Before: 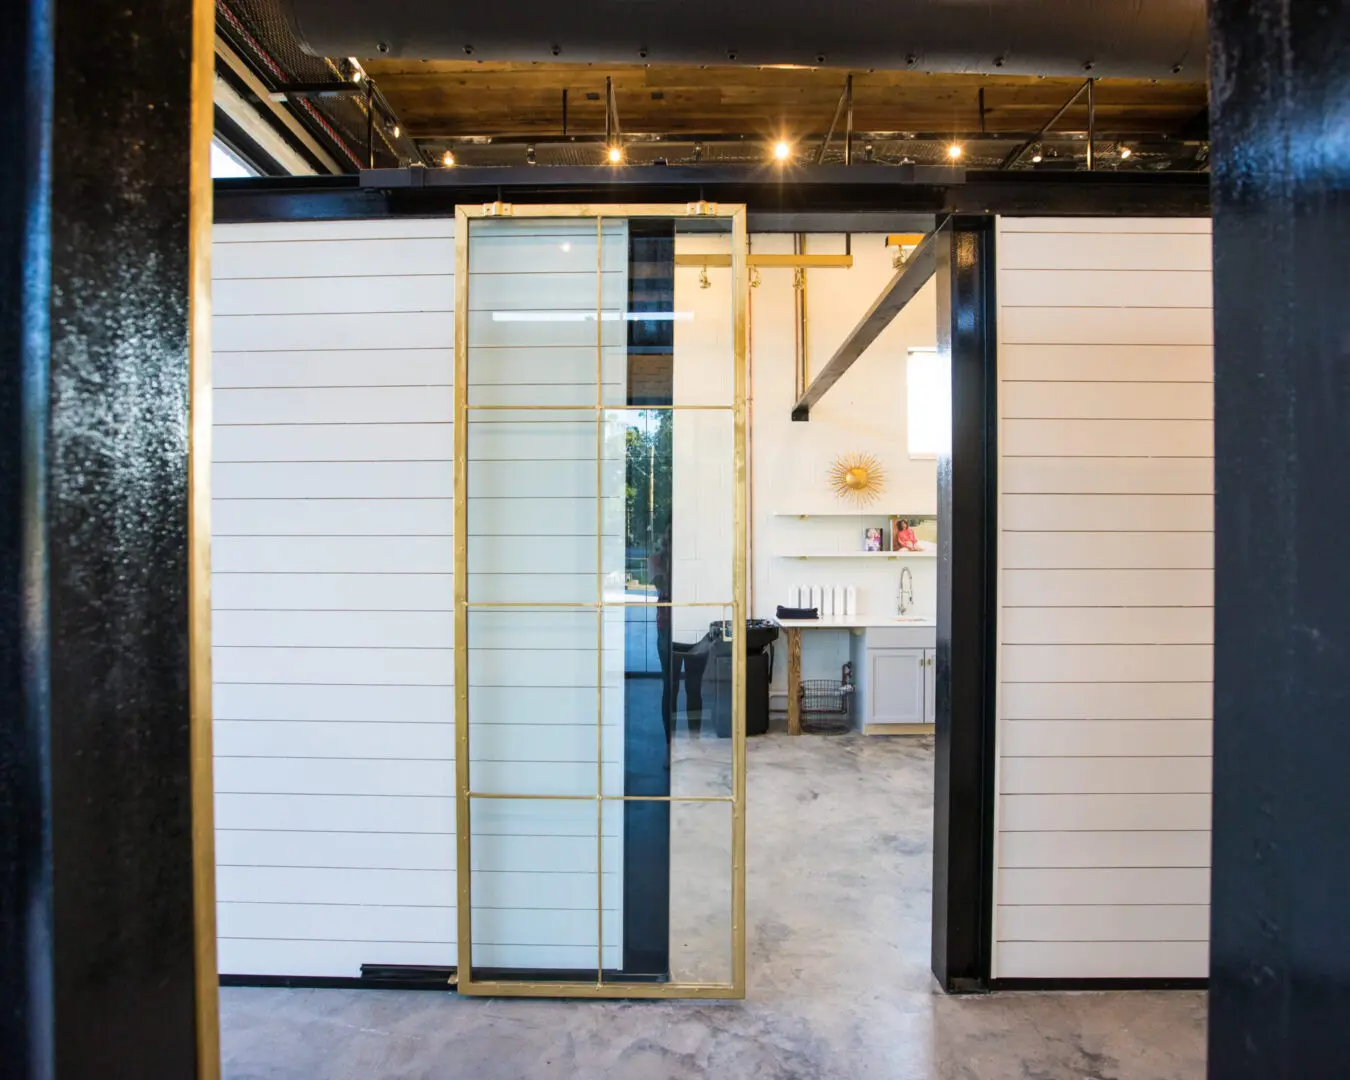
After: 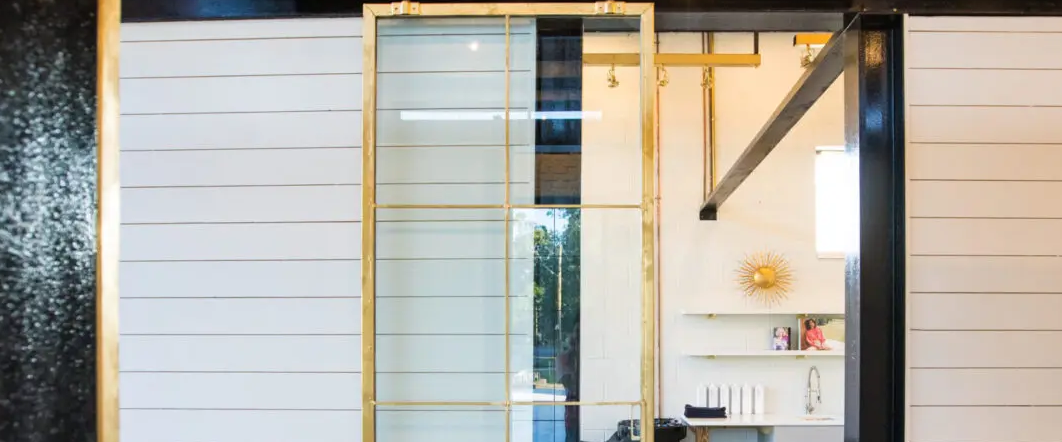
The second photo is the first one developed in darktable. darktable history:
crop: left 6.823%, top 18.635%, right 14.457%, bottom 40.428%
